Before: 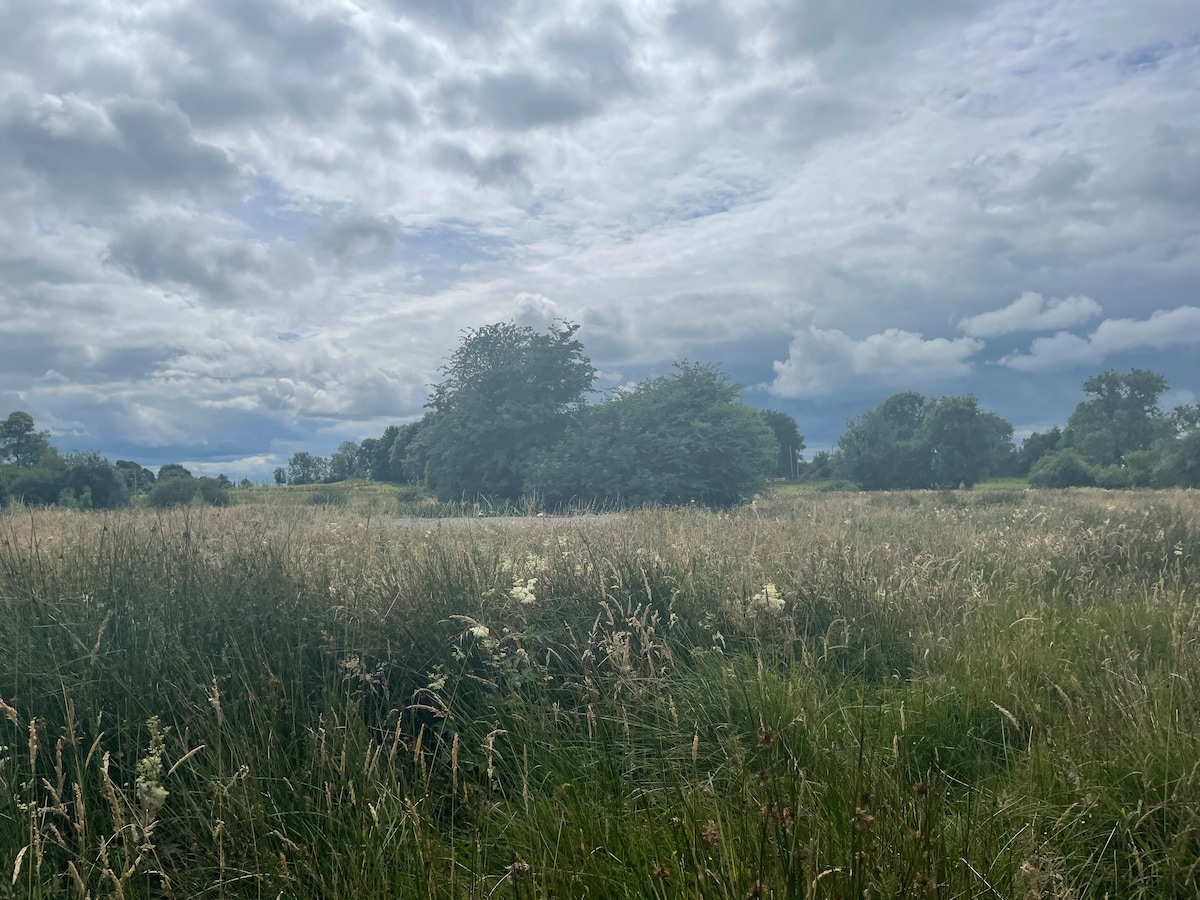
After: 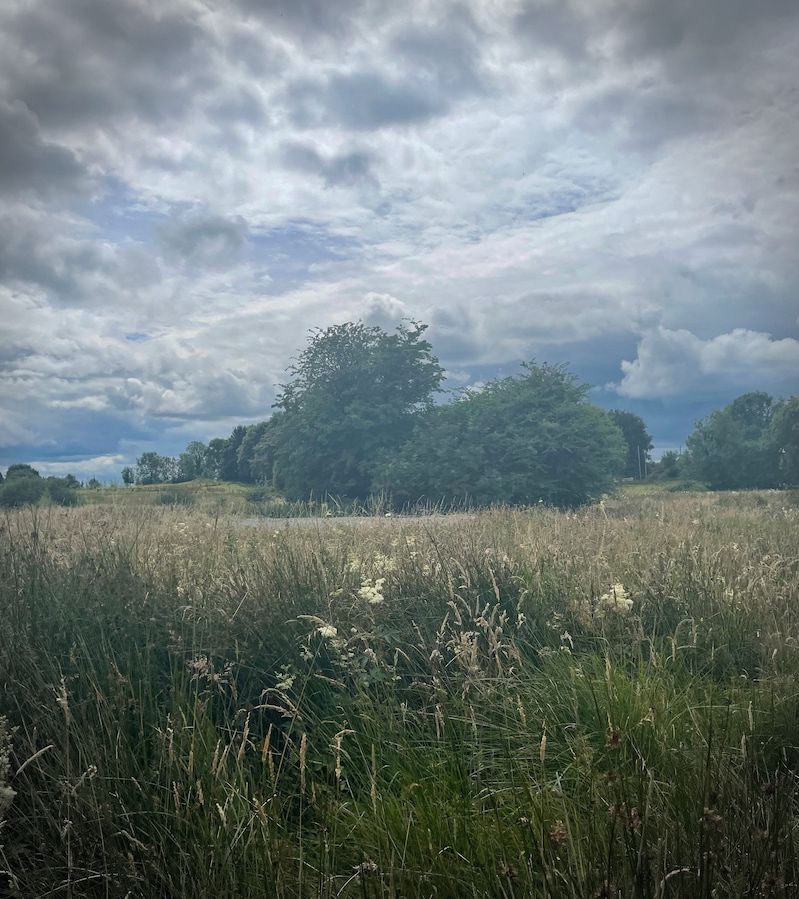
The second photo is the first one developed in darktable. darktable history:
vignetting: fall-off radius 31.48%, brightness -0.472
exposure: compensate exposure bias true, compensate highlight preservation false
haze removal: compatibility mode true, adaptive false
crop and rotate: left 12.673%, right 20.66%
